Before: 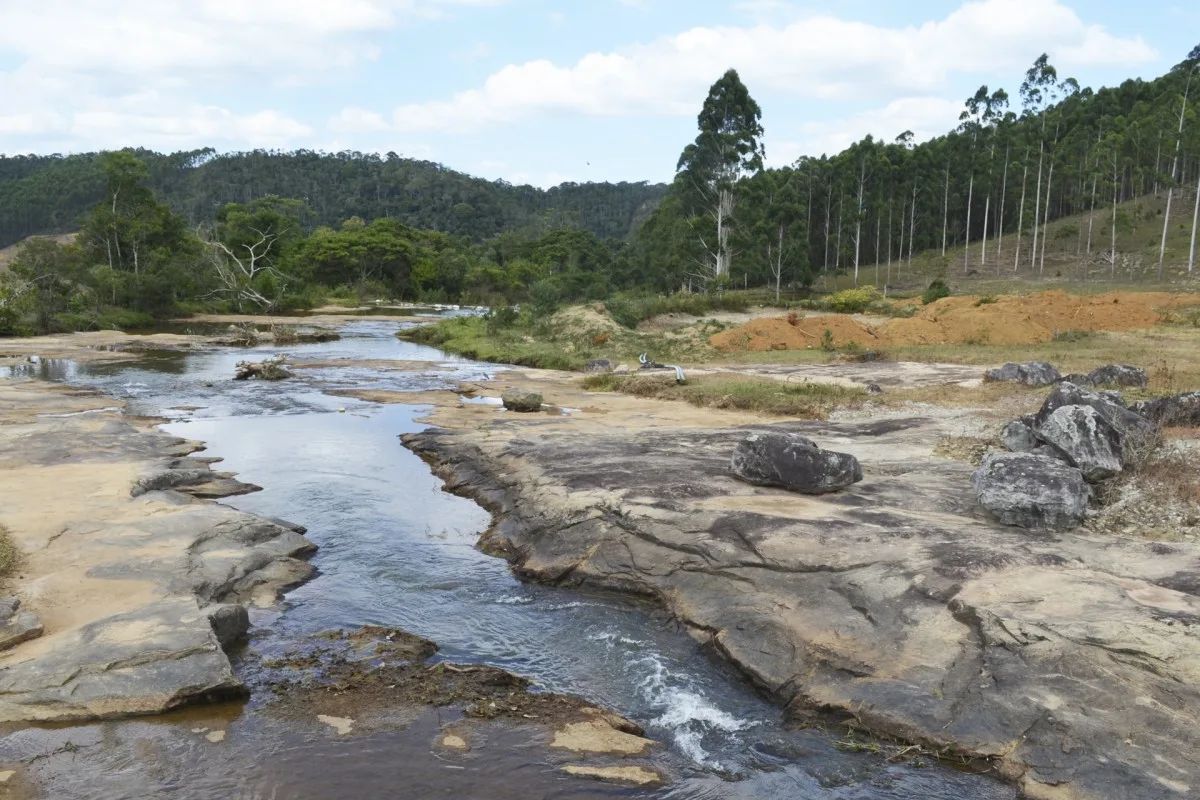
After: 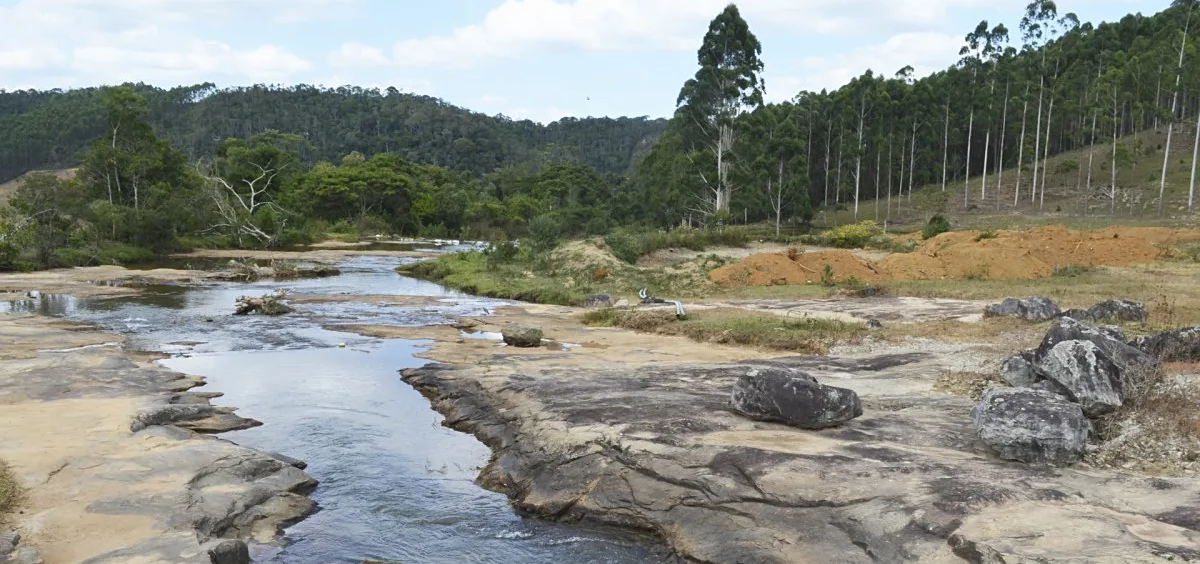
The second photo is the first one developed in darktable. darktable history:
crop and rotate: top 8.217%, bottom 21.243%
sharpen: amount 0.21
